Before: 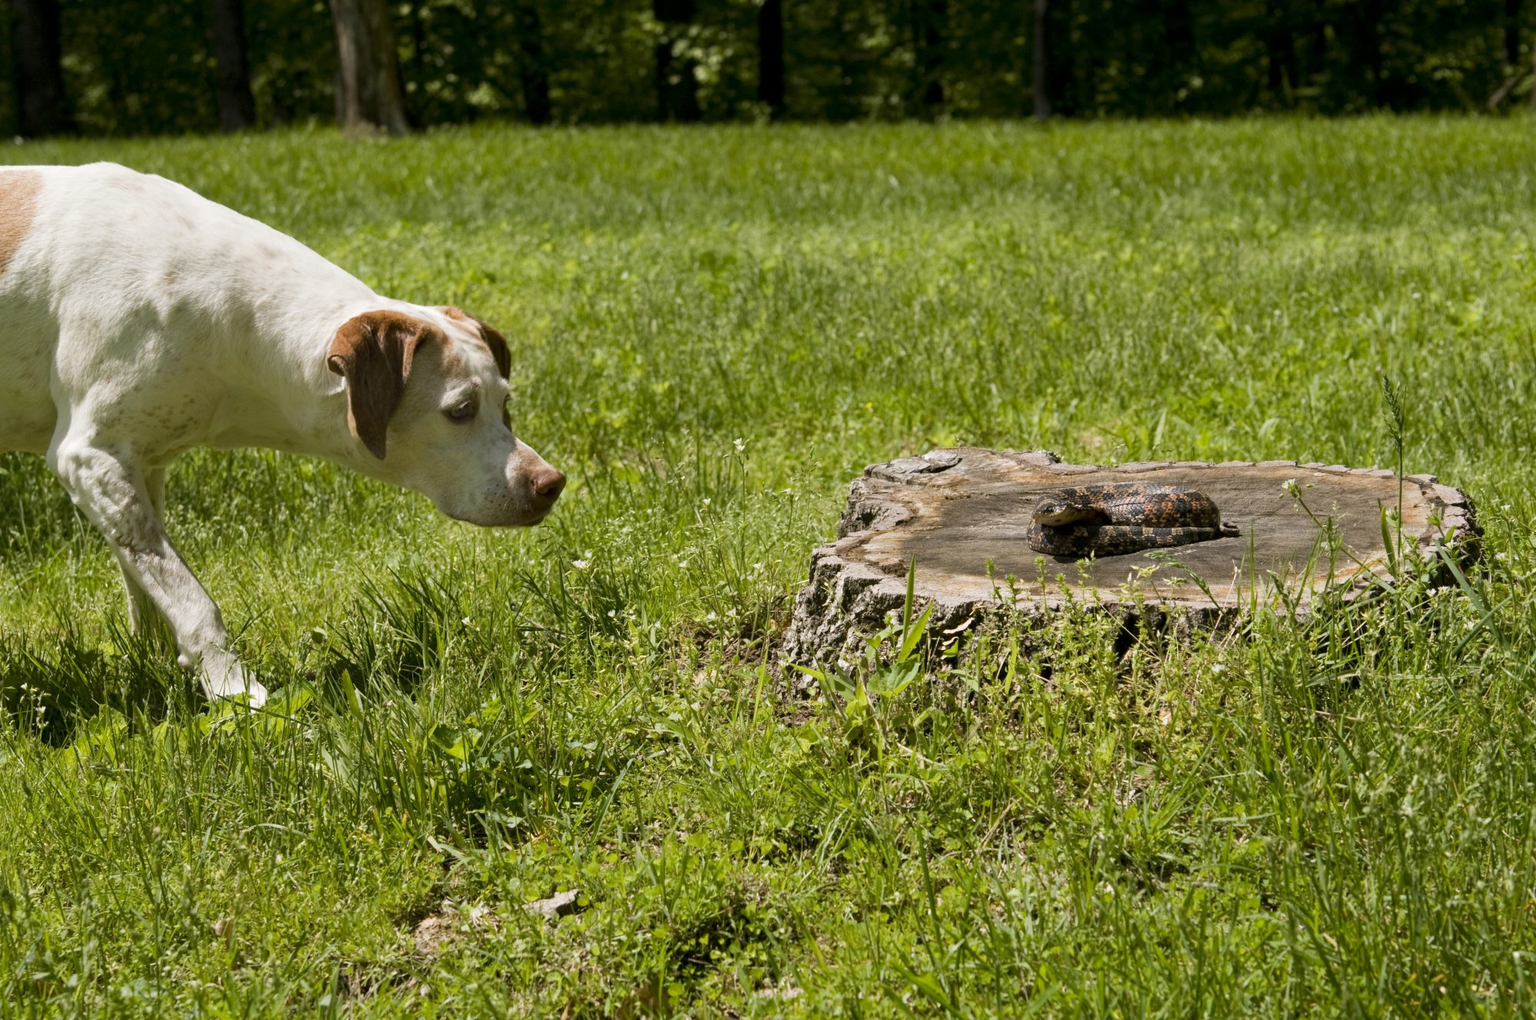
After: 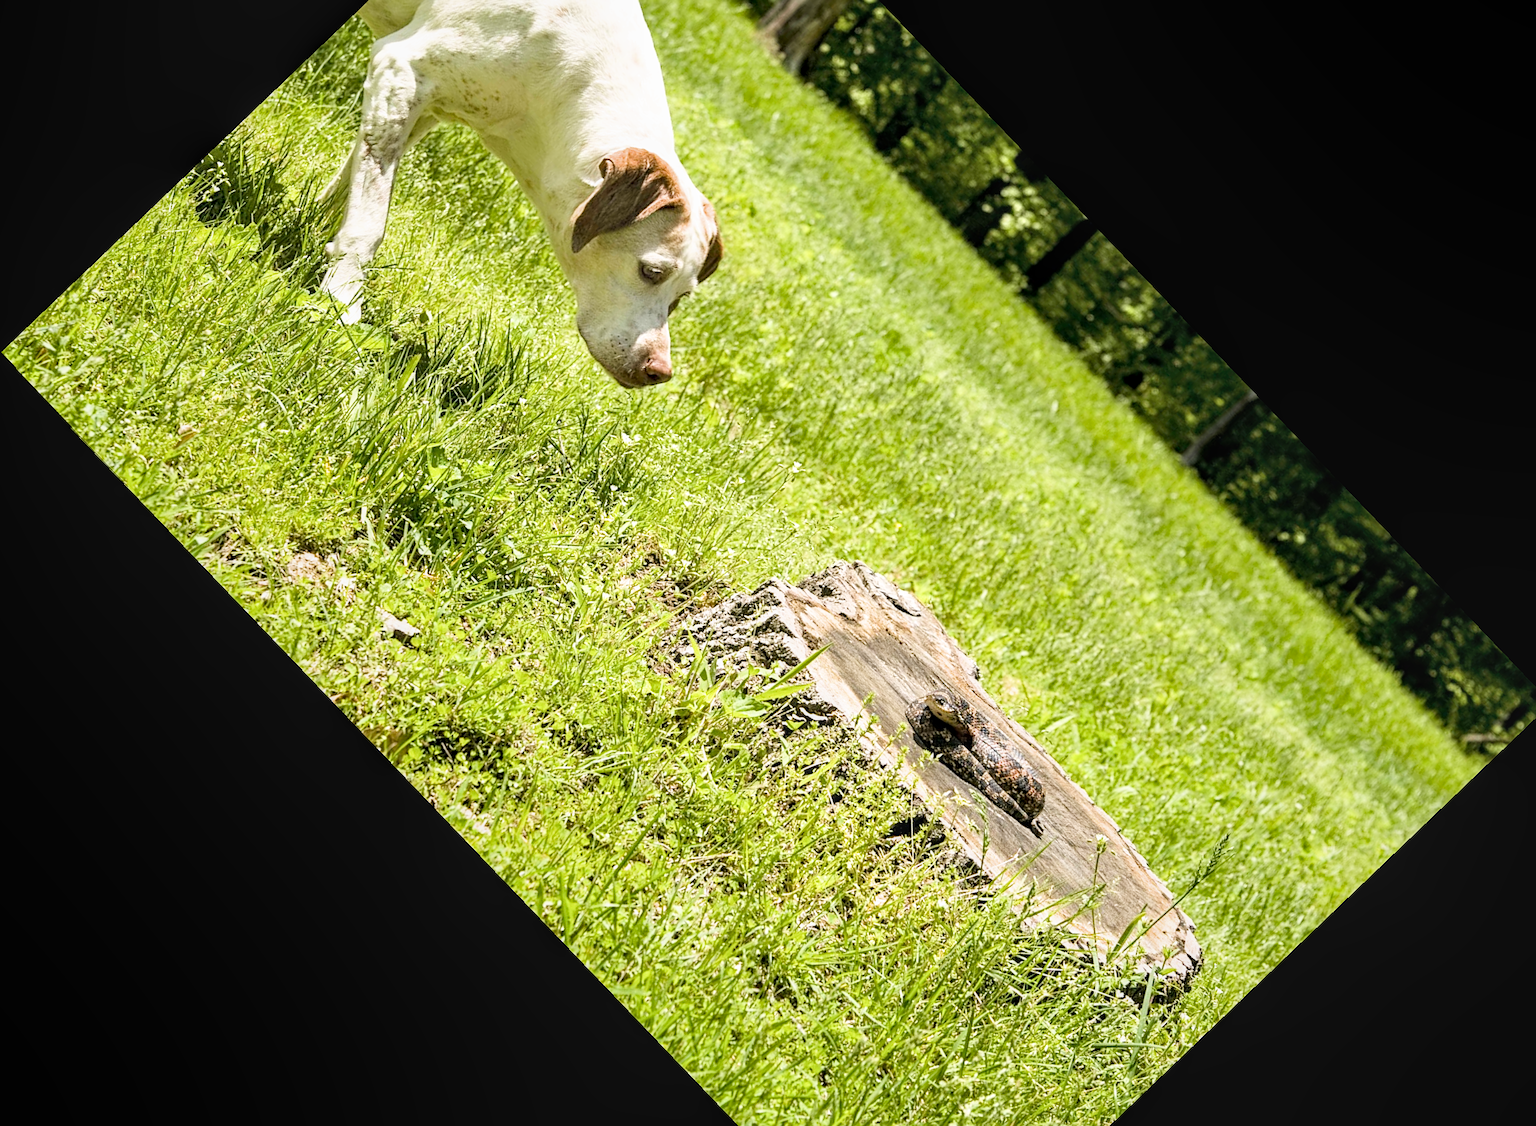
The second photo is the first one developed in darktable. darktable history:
local contrast: on, module defaults
rotate and perspective: rotation 0.192°, lens shift (horizontal) -0.015, crop left 0.005, crop right 0.996, crop top 0.006, crop bottom 0.99
exposure: black level correction 0, exposure 1.9 EV, compensate highlight preservation false
sharpen: on, module defaults
filmic rgb: hardness 4.17
crop and rotate: angle -46.26°, top 16.234%, right 0.912%, bottom 11.704%
tone equalizer: on, module defaults
